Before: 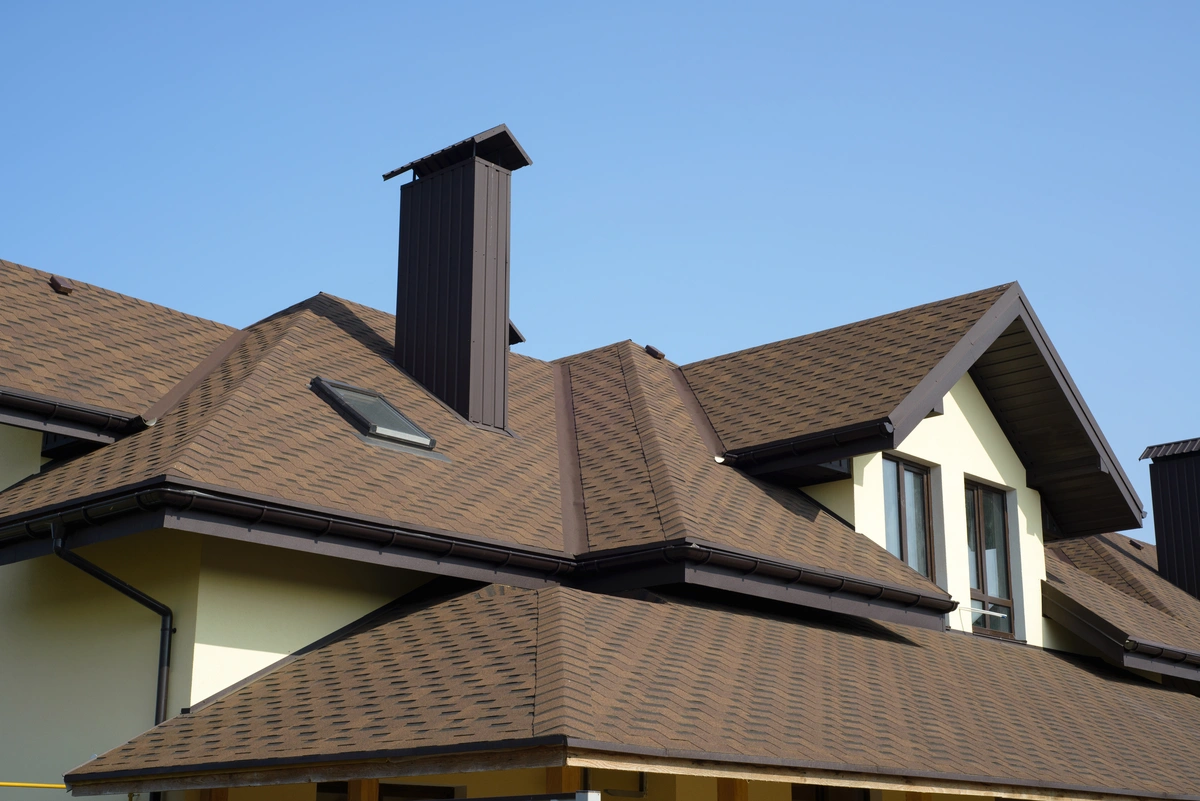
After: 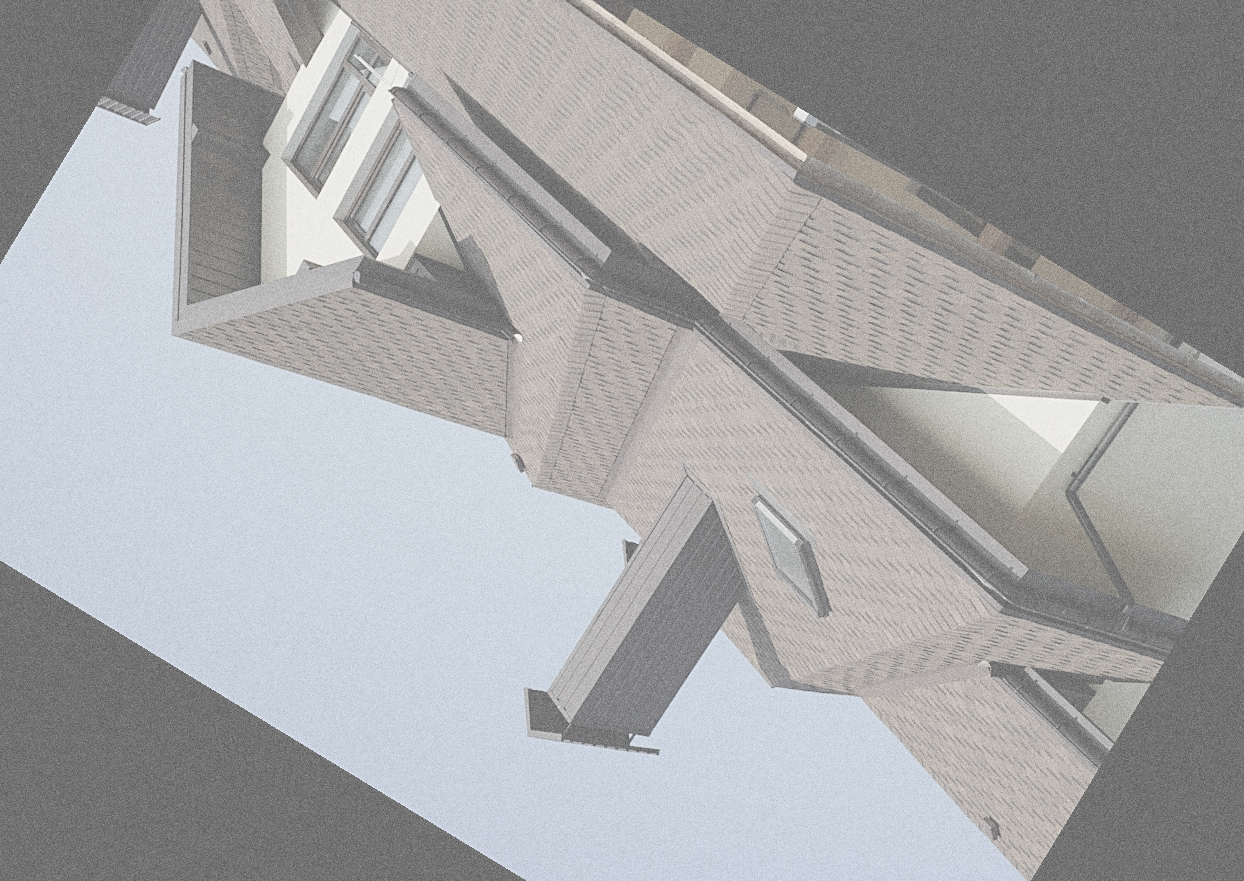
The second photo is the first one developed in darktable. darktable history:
crop and rotate: angle 148.68°, left 9.111%, top 15.603%, right 4.588%, bottom 17.041%
contrast brightness saturation: contrast -0.32, brightness 0.75, saturation -0.78
sharpen: on, module defaults
grain: coarseness 0.09 ISO, strength 40%
white balance: red 1, blue 1
